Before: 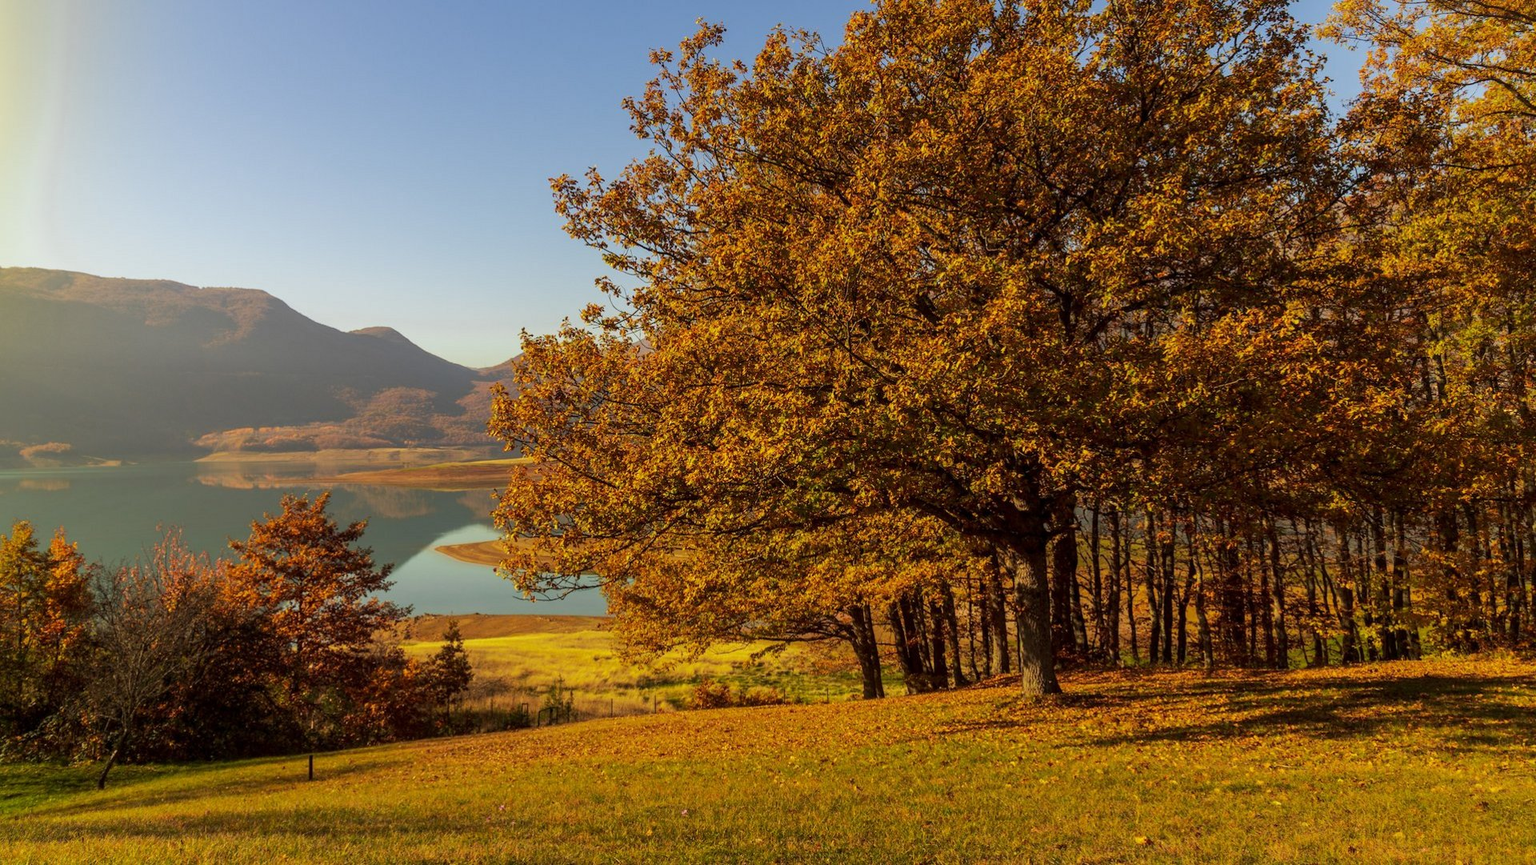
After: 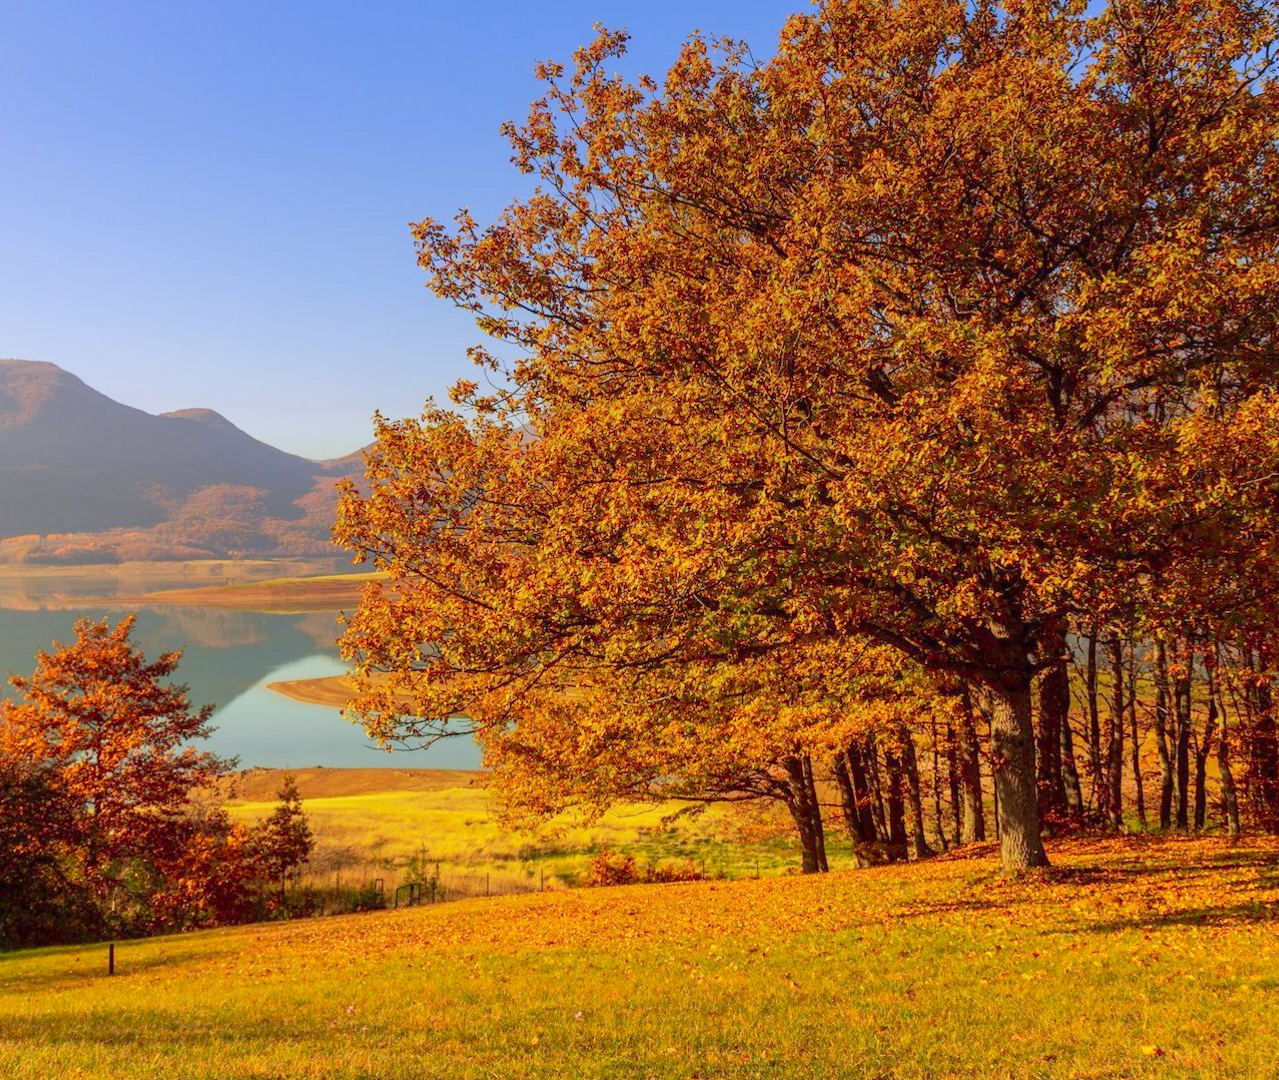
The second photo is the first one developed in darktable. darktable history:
graduated density: hue 238.83°, saturation 50%
levels: levels [0, 0.397, 0.955]
crop and rotate: left 14.436%, right 18.898%
